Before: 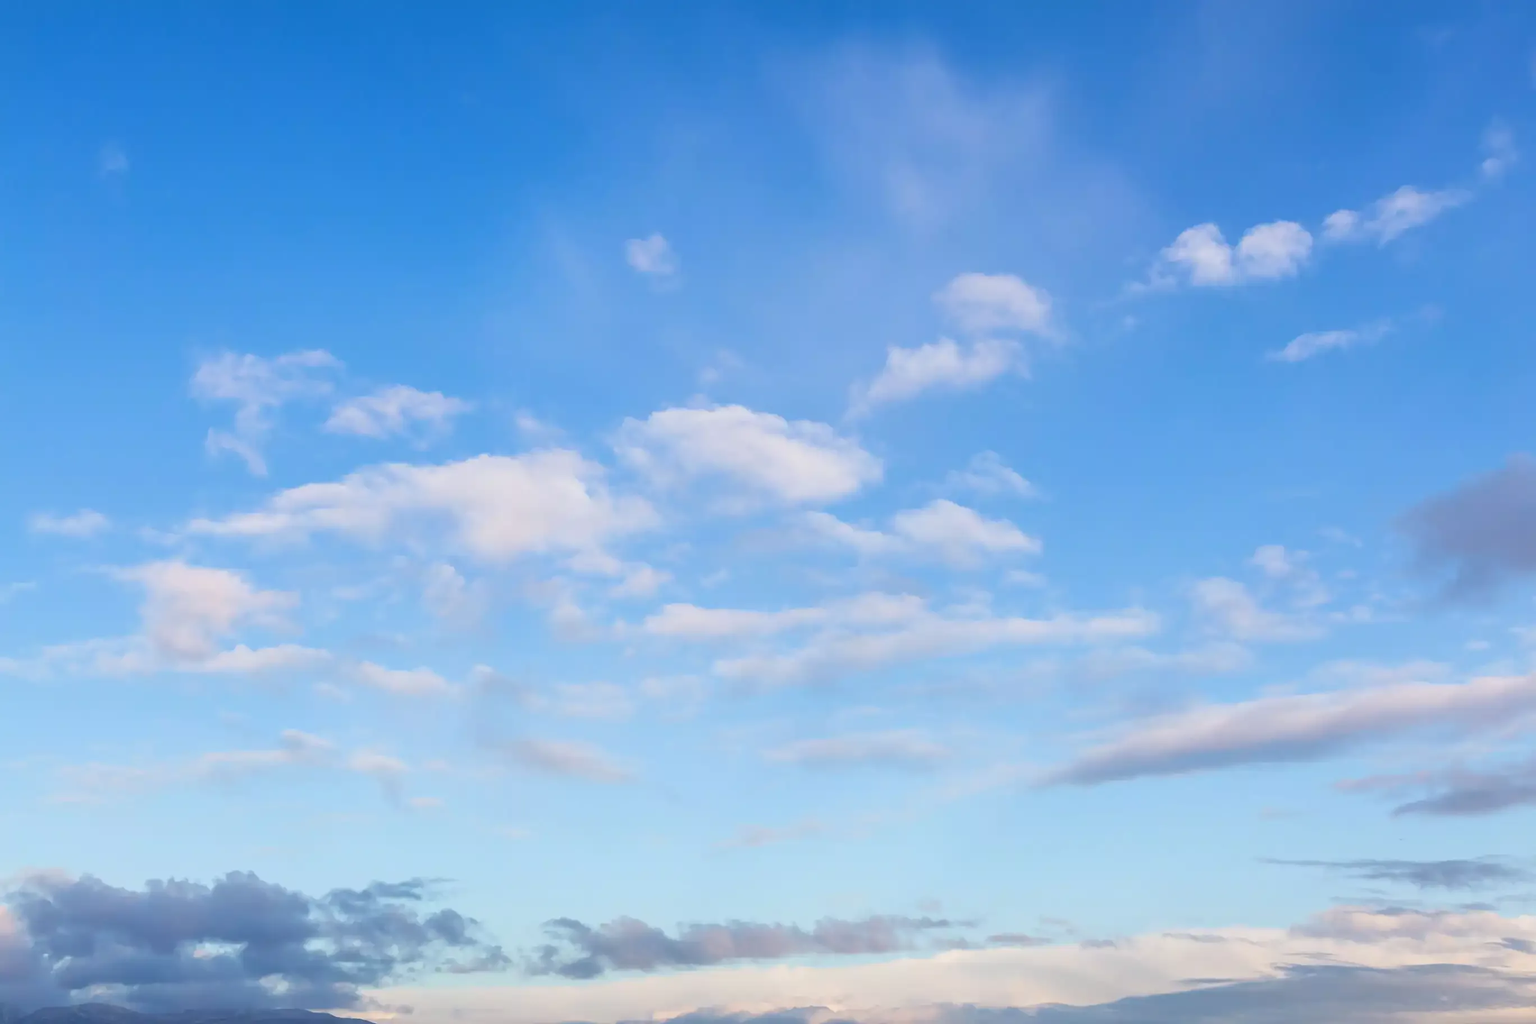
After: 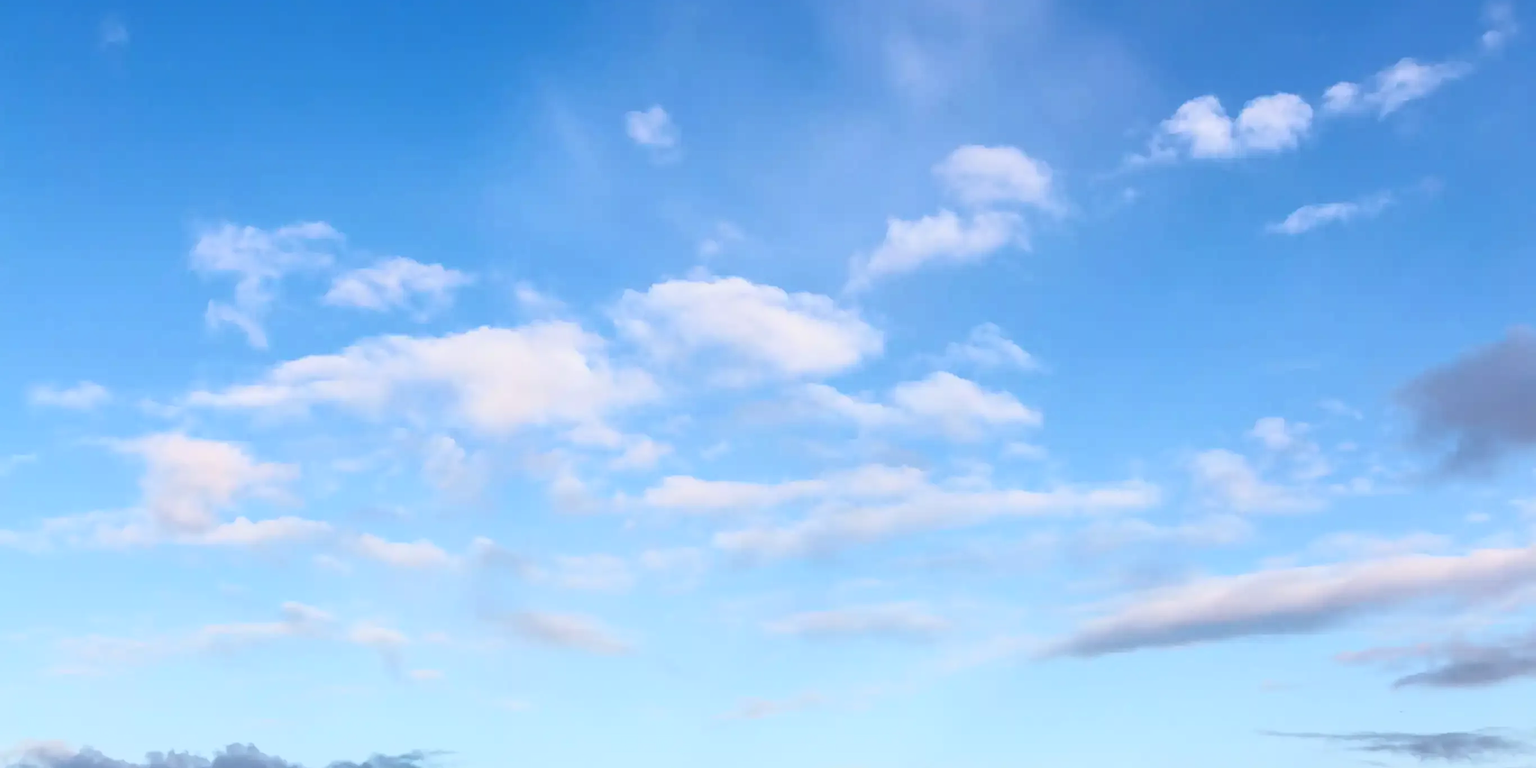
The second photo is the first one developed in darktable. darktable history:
crop and rotate: top 12.5%, bottom 12.5%
base curve: curves: ch0 [(0, 0) (0.257, 0.25) (0.482, 0.586) (0.757, 0.871) (1, 1)]
